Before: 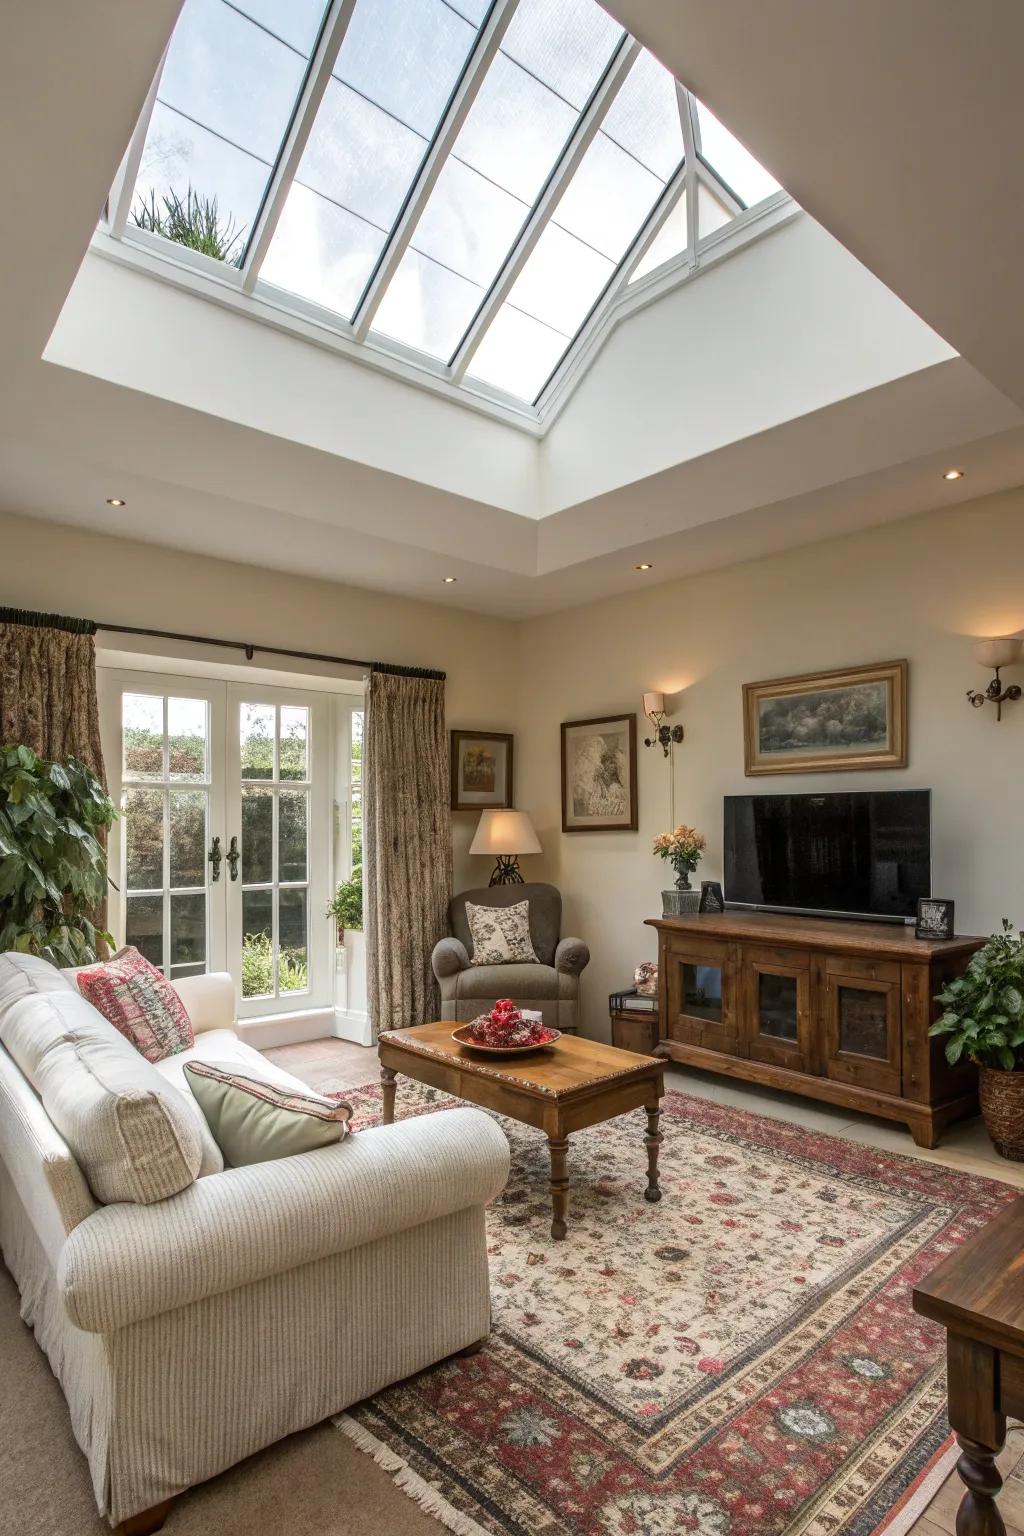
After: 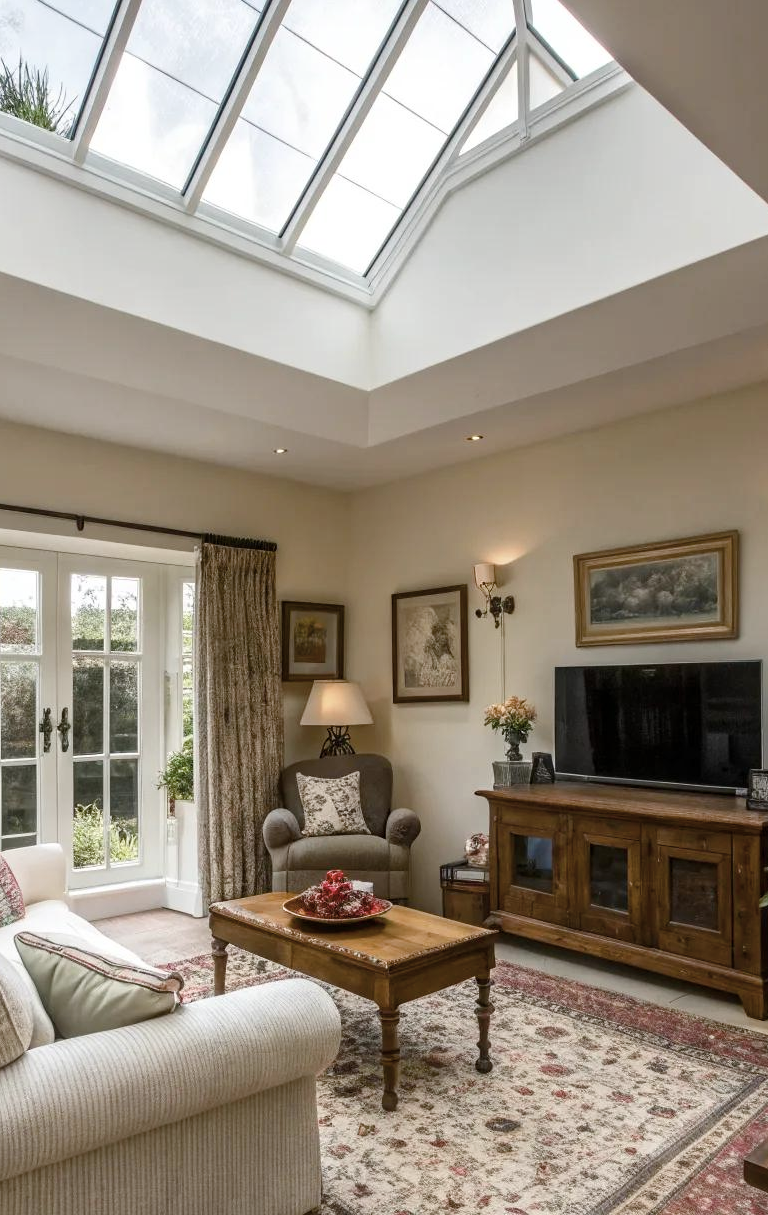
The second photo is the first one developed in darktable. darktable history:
crop: left 16.595%, top 8.433%, right 8.357%, bottom 12.429%
color balance rgb: linear chroma grading › global chroma 9.353%, perceptual saturation grading › global saturation 20%, perceptual saturation grading › highlights -25.49%, perceptual saturation grading › shadows 25.095%, global vibrance 15.387%
contrast brightness saturation: contrast 0.098, saturation -0.352
